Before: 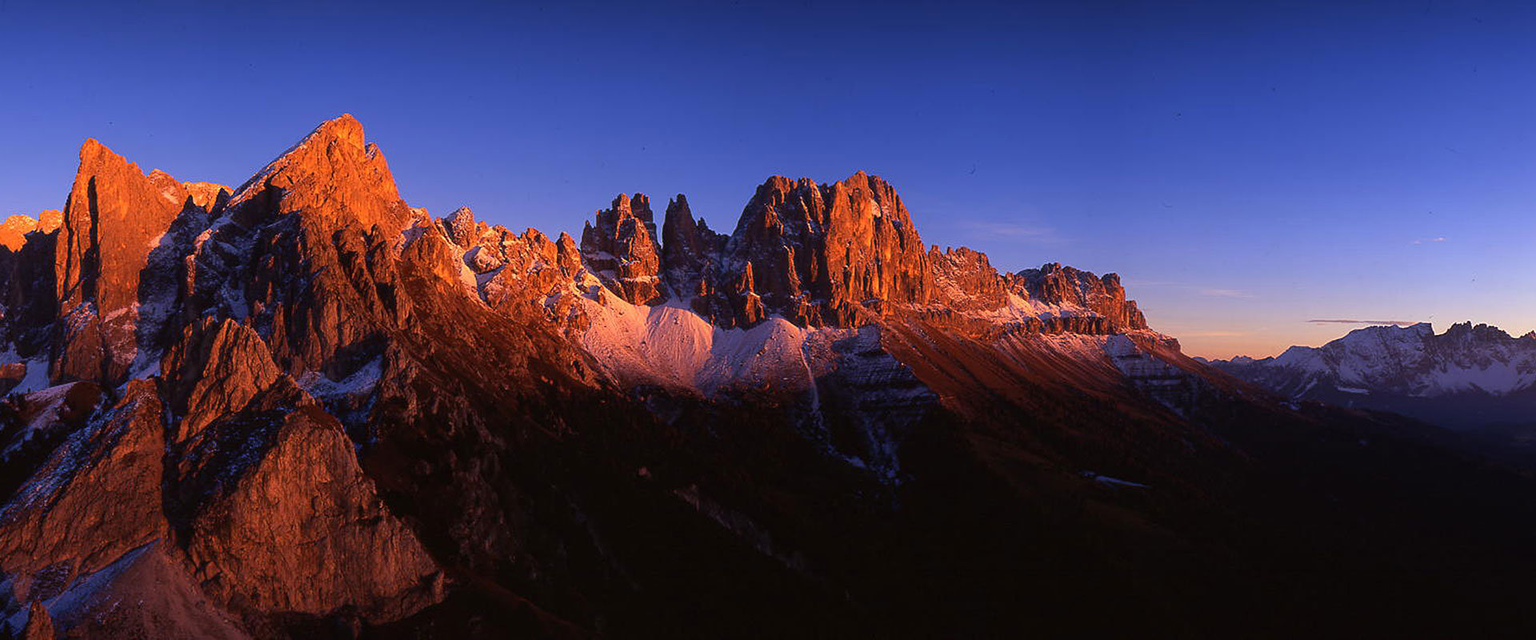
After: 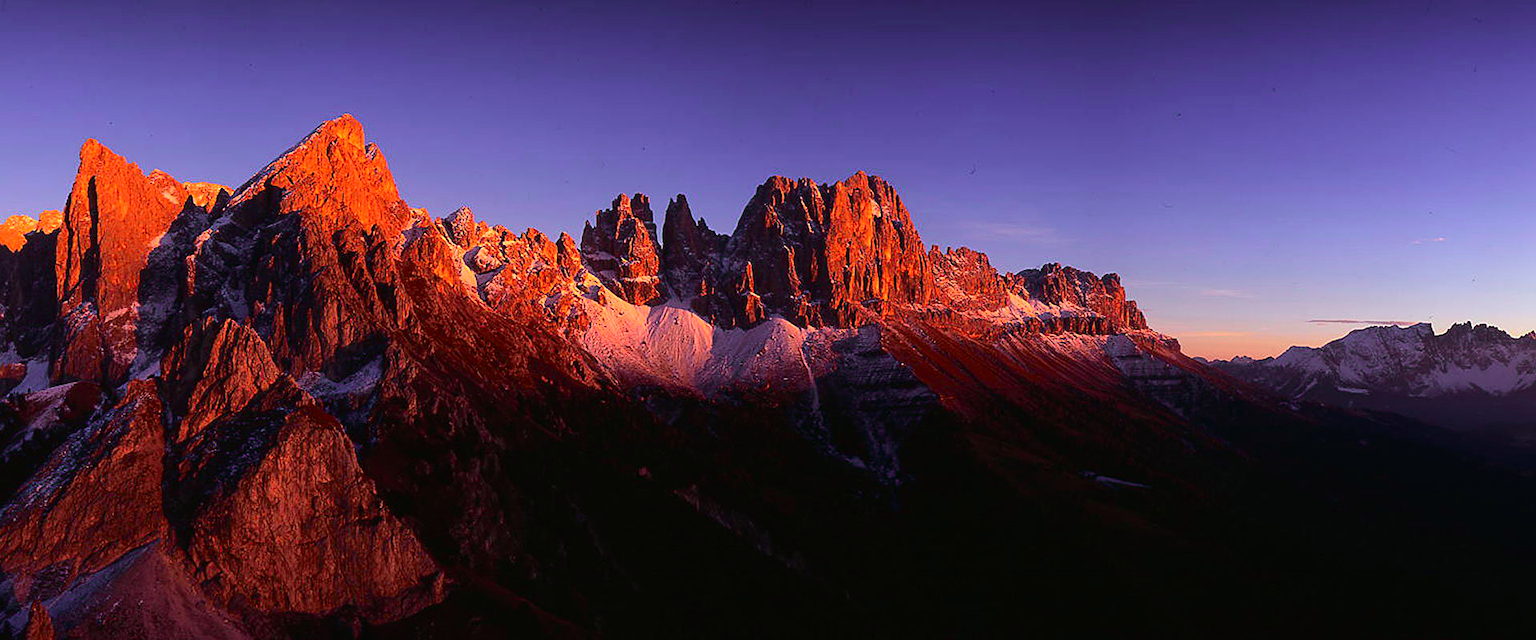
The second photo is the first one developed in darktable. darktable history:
white balance: red 0.978, blue 0.999
sharpen: amount 0.2
tone curve: curves: ch0 [(0, 0.003) (0.056, 0.041) (0.211, 0.187) (0.482, 0.519) (0.836, 0.864) (0.997, 0.984)]; ch1 [(0, 0) (0.276, 0.206) (0.393, 0.364) (0.482, 0.471) (0.506, 0.5) (0.523, 0.523) (0.572, 0.604) (0.635, 0.665) (0.695, 0.759) (1, 1)]; ch2 [(0, 0) (0.438, 0.456) (0.473, 0.47) (0.503, 0.503) (0.536, 0.527) (0.562, 0.584) (0.612, 0.61) (0.679, 0.72) (1, 1)], color space Lab, independent channels, preserve colors none
